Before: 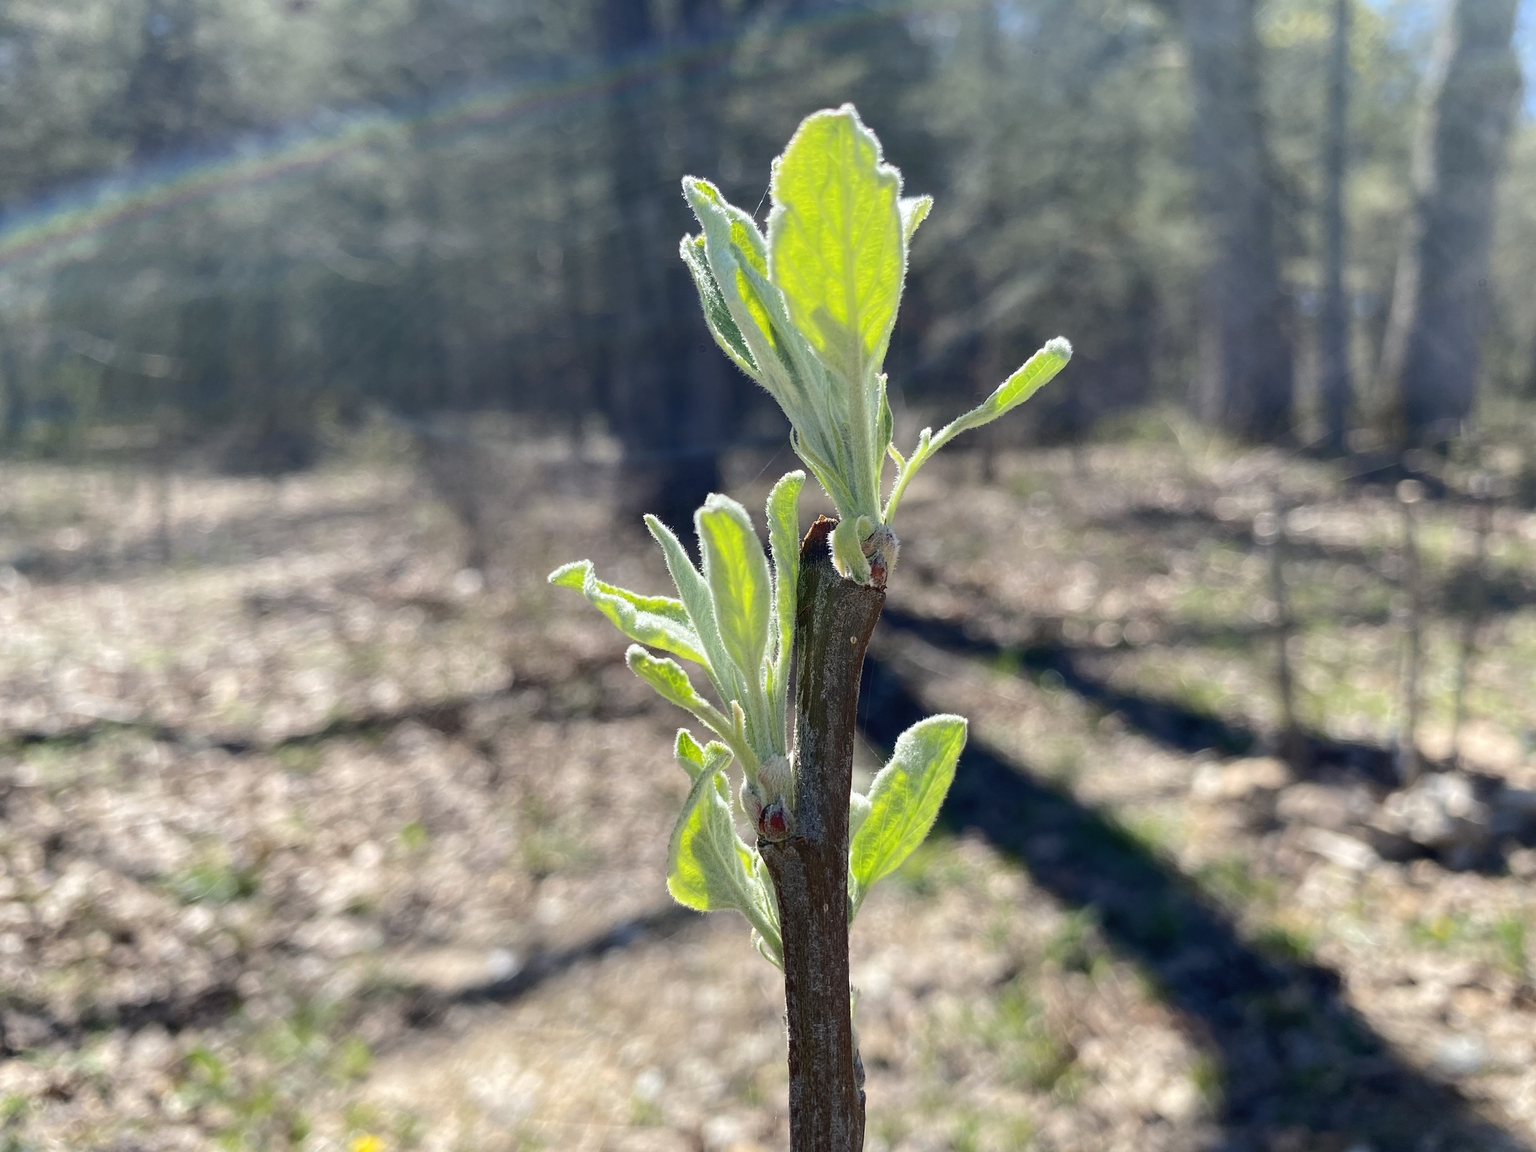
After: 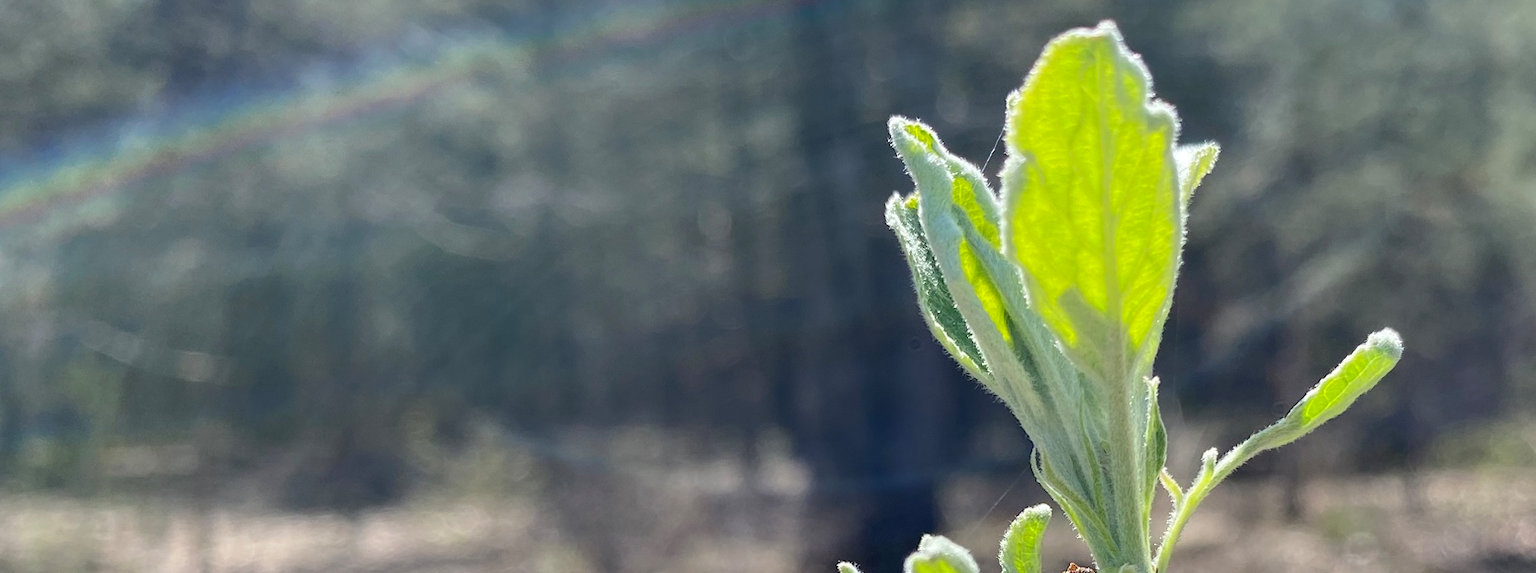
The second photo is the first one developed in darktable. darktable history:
crop: left 0.577%, top 7.647%, right 23.582%, bottom 54.577%
